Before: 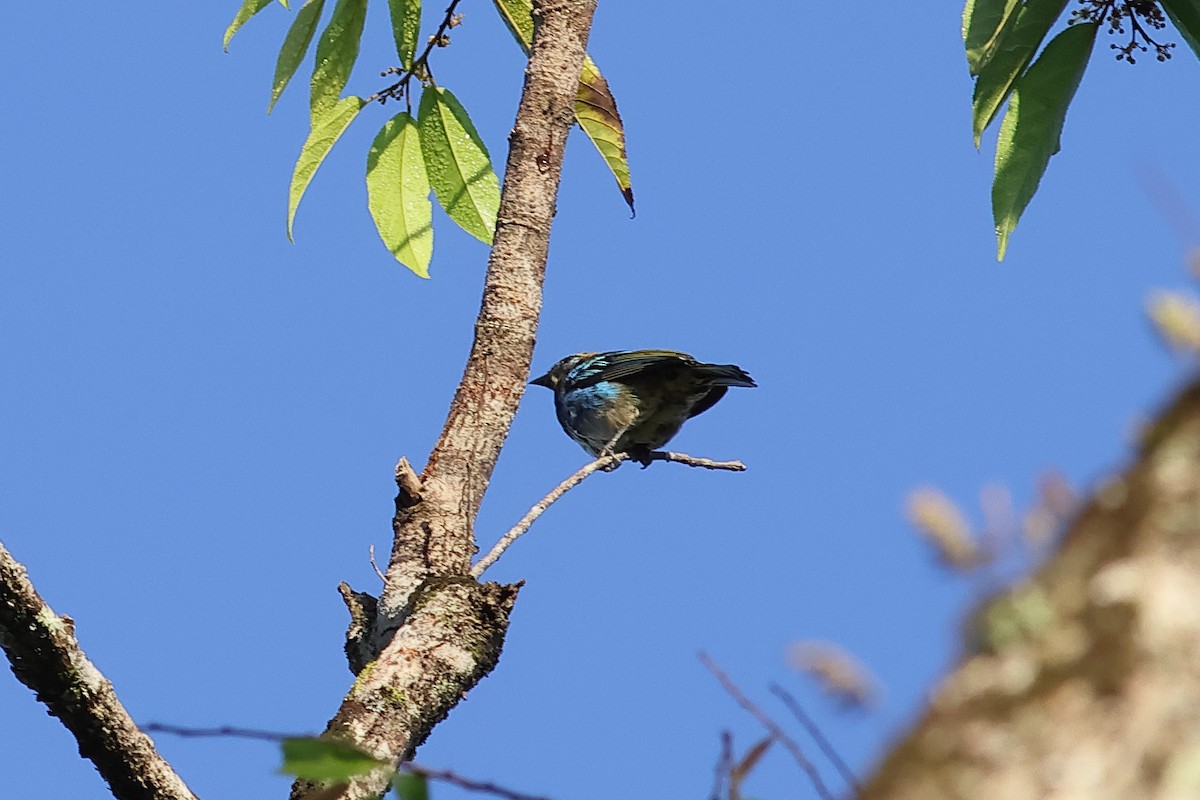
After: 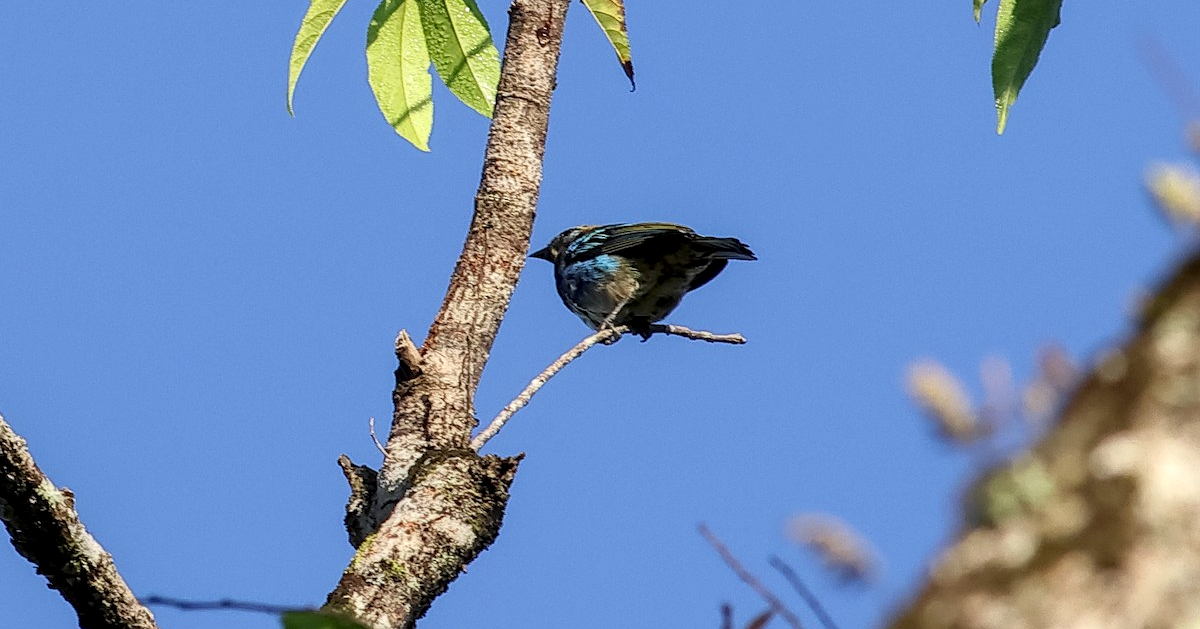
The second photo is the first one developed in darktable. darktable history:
crop and rotate: top 15.912%, bottom 5.345%
local contrast: highlights 40%, shadows 61%, detail 137%, midtone range 0.514
